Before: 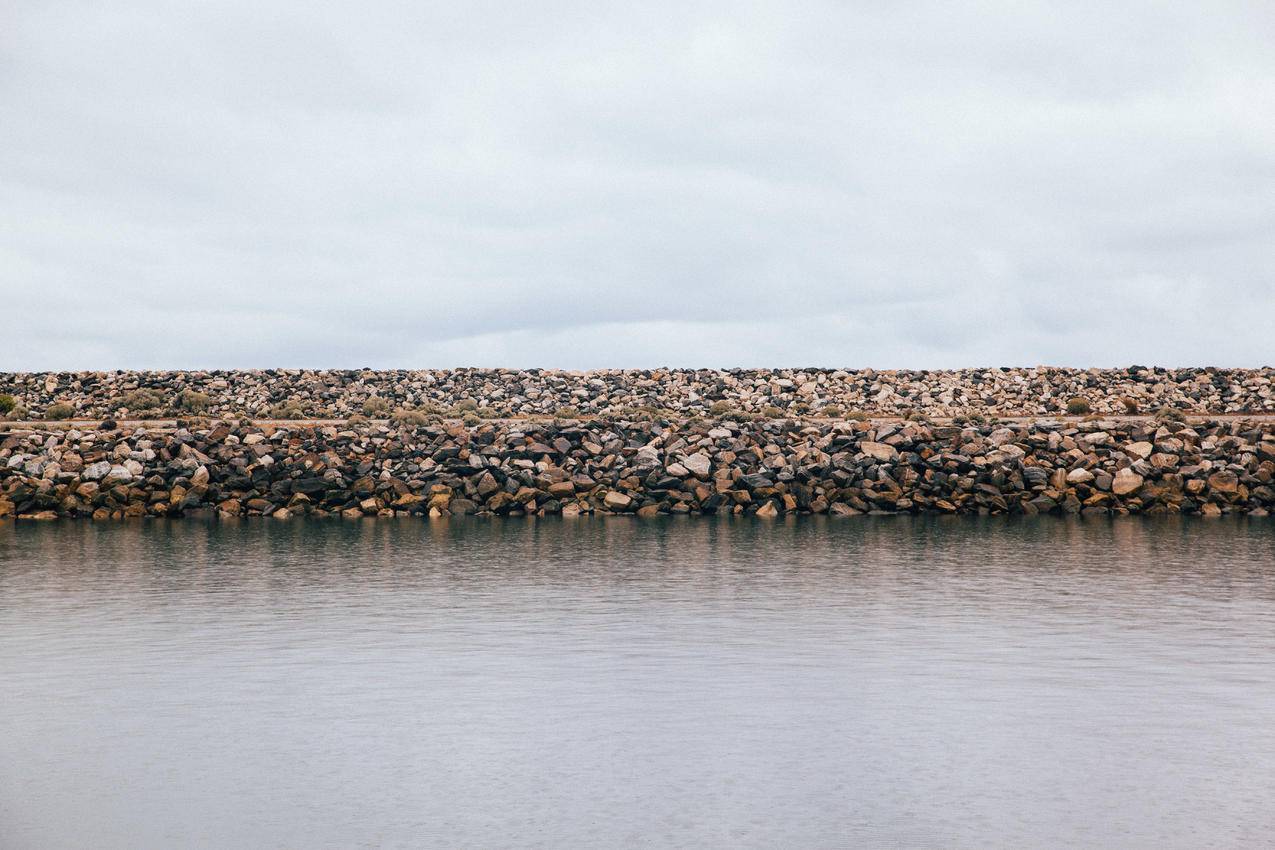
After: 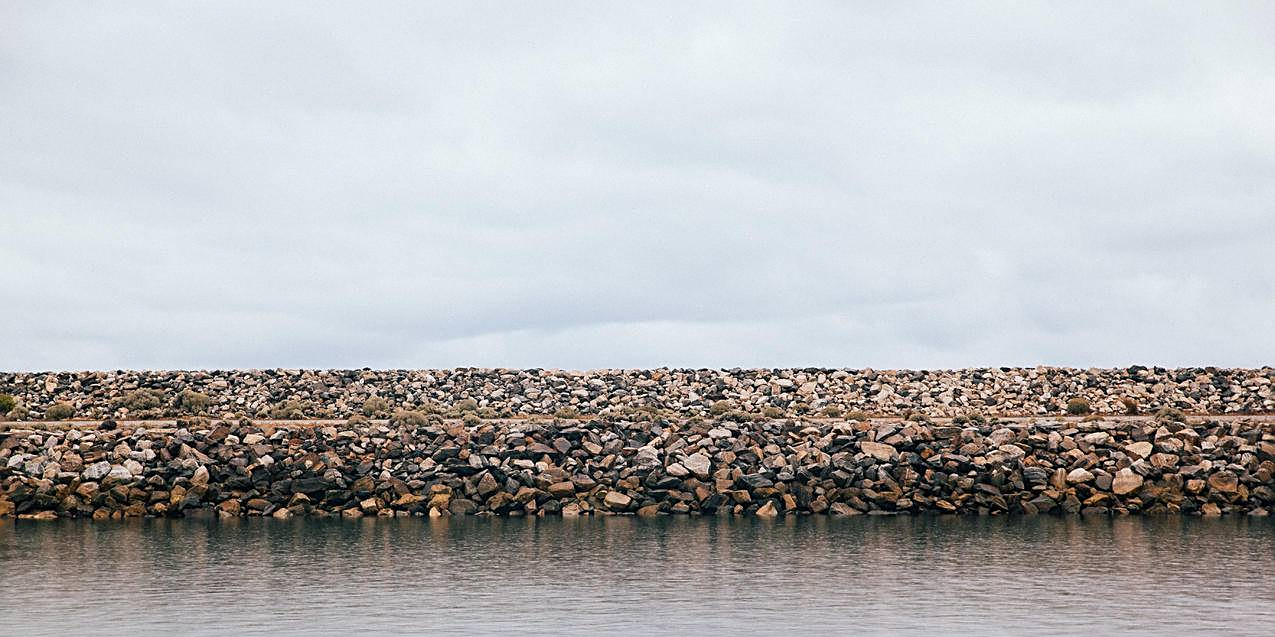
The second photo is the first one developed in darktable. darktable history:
crop: bottom 24.979%
sharpen: on, module defaults
